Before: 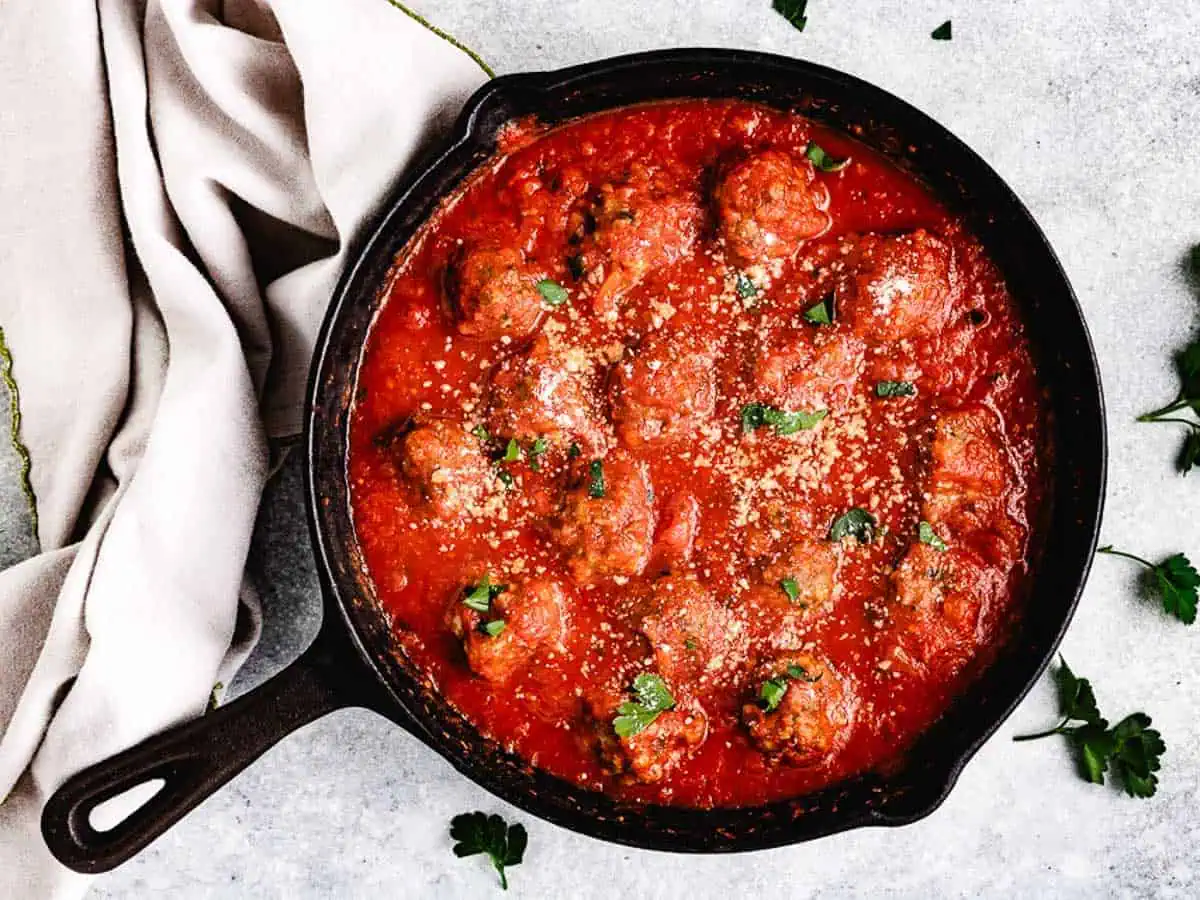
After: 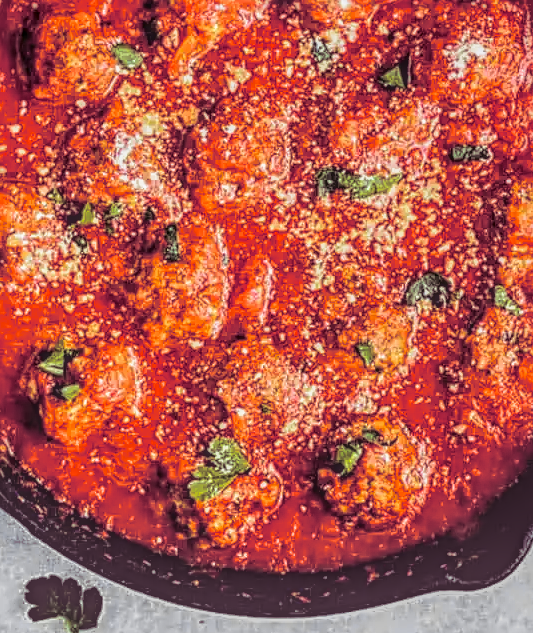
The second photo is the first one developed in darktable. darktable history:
shadows and highlights: low approximation 0.01, soften with gaussian
crop: left 35.432%, top 26.233%, right 20.145%, bottom 3.432%
local contrast: highlights 20%, shadows 30%, detail 200%, midtone range 0.2
contrast brightness saturation: saturation -0.05
split-toning: shadows › hue 316.8°, shadows › saturation 0.47, highlights › hue 201.6°, highlights › saturation 0, balance -41.97, compress 28.01%
sharpen: radius 4
tone curve: curves: ch0 [(0, 0.01) (0.097, 0.07) (0.204, 0.173) (0.447, 0.517) (0.539, 0.624) (0.733, 0.791) (0.879, 0.898) (1, 0.98)]; ch1 [(0, 0) (0.393, 0.415) (0.447, 0.448) (0.485, 0.494) (0.523, 0.509) (0.545, 0.544) (0.574, 0.578) (0.648, 0.674) (1, 1)]; ch2 [(0, 0) (0.369, 0.388) (0.449, 0.431) (0.499, 0.5) (0.521, 0.517) (0.53, 0.54) (0.564, 0.569) (0.674, 0.735) (1, 1)], color space Lab, independent channels, preserve colors none
